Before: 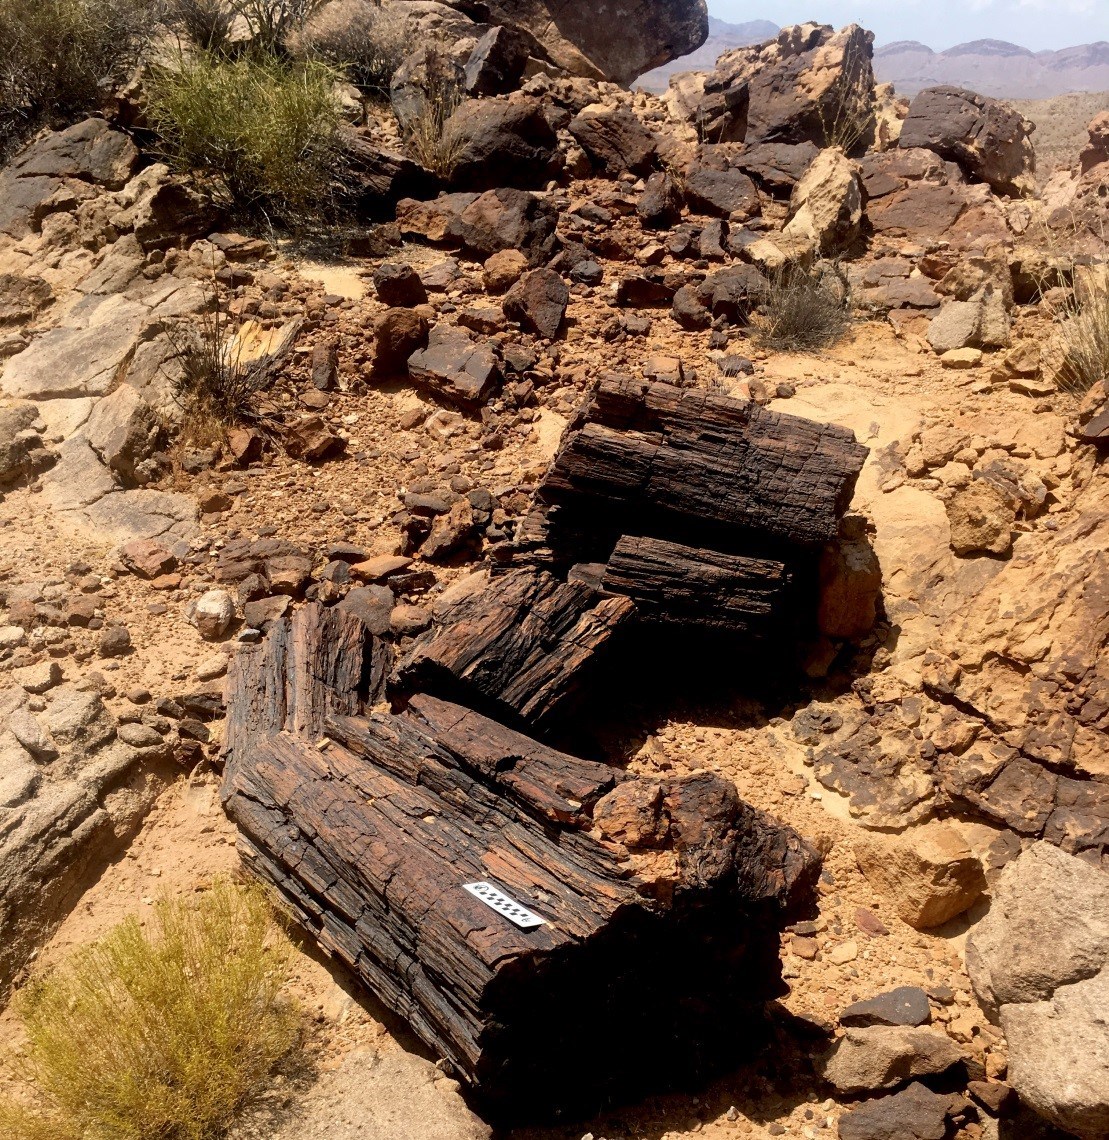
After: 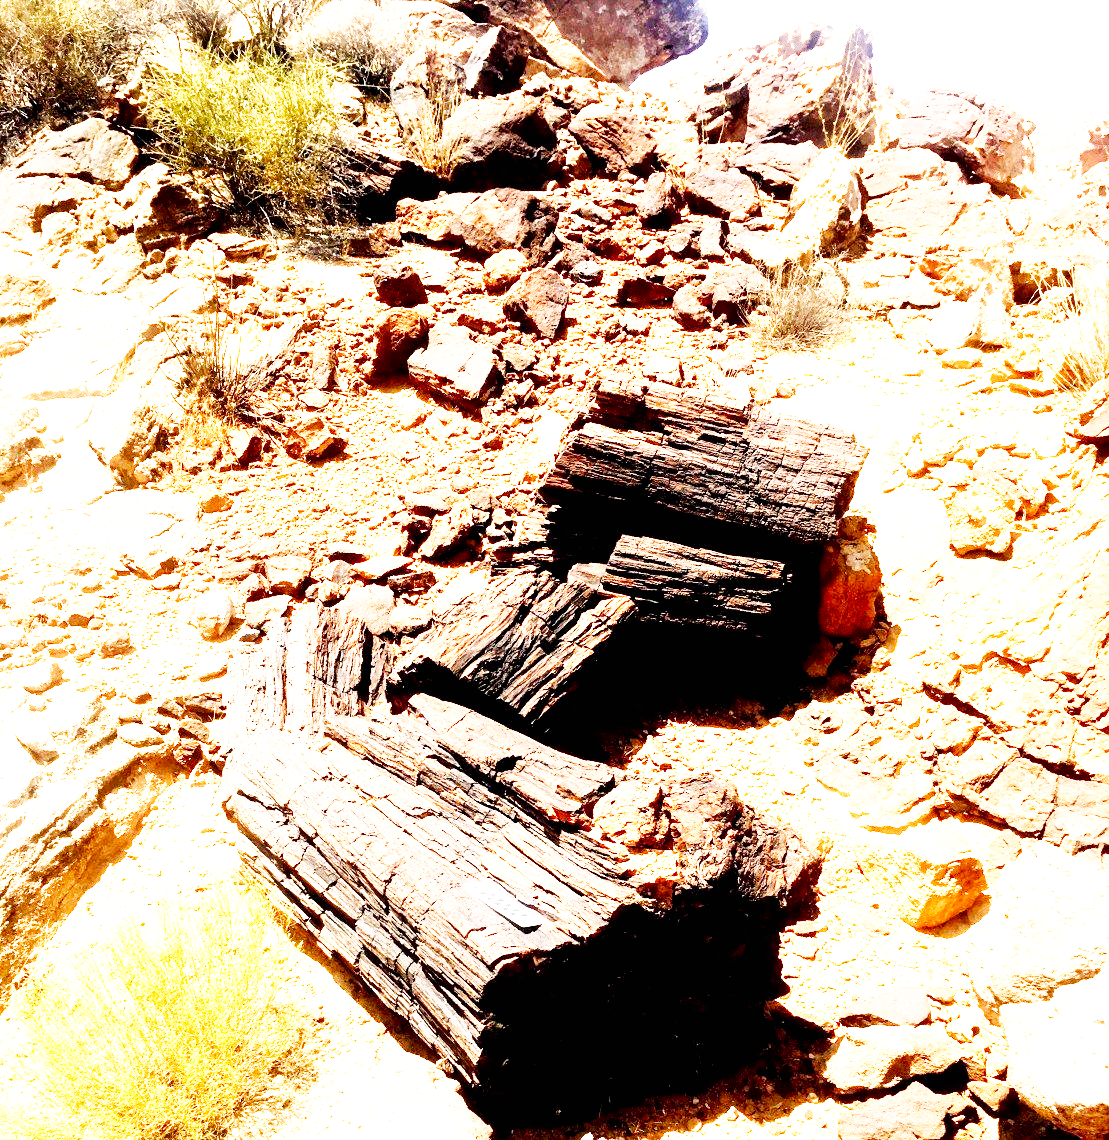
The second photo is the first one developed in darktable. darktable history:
exposure: black level correction 0.001, exposure 1.988 EV, compensate exposure bias true, compensate highlight preservation false
base curve: curves: ch0 [(0, 0) (0.007, 0.004) (0.027, 0.03) (0.046, 0.07) (0.207, 0.54) (0.442, 0.872) (0.673, 0.972) (1, 1)], preserve colors none
